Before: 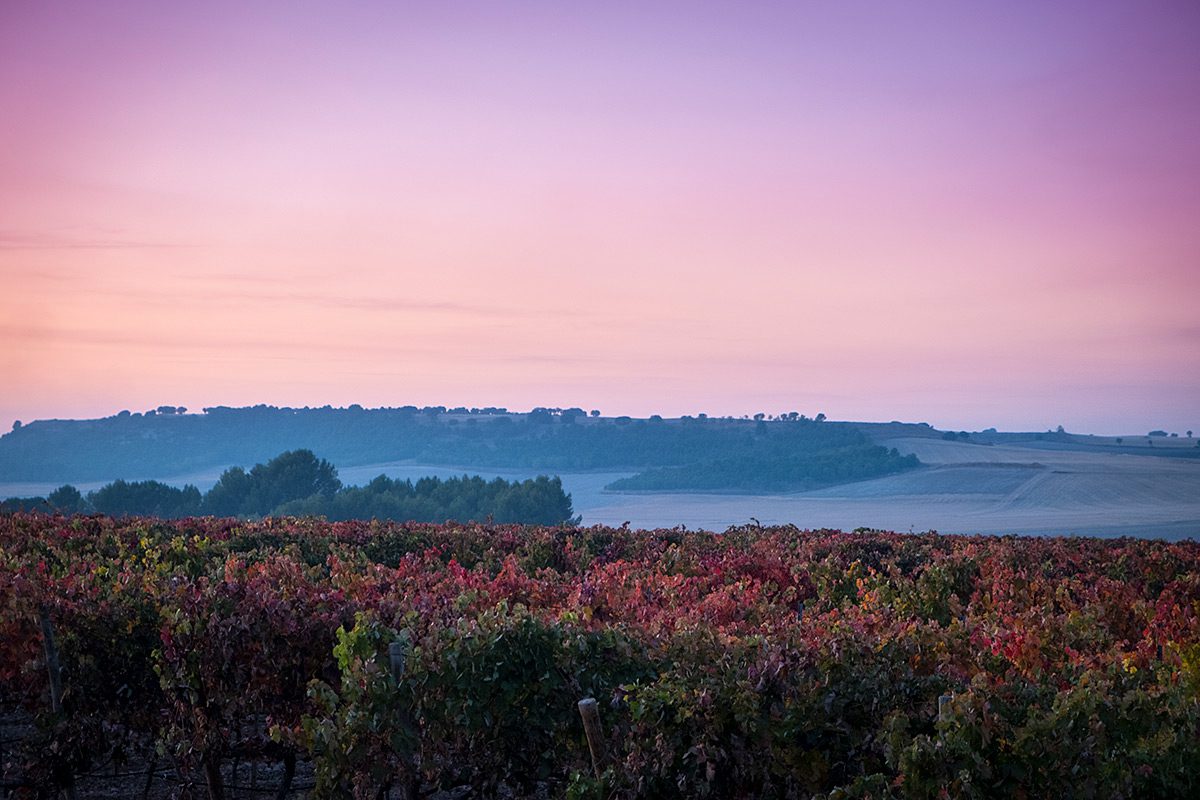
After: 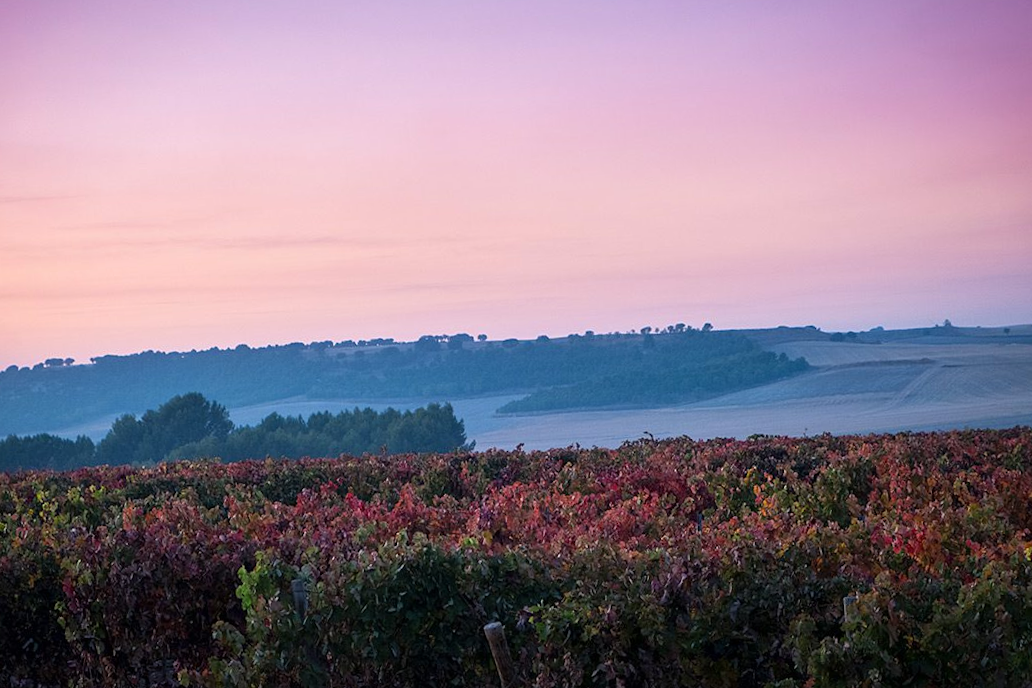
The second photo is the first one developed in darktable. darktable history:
crop and rotate: angle 3.74°, left 5.696%, top 5.718%
color zones: curves: ch2 [(0, 0.5) (0.143, 0.517) (0.286, 0.571) (0.429, 0.522) (0.571, 0.5) (0.714, 0.5) (0.857, 0.5) (1, 0.5)]
